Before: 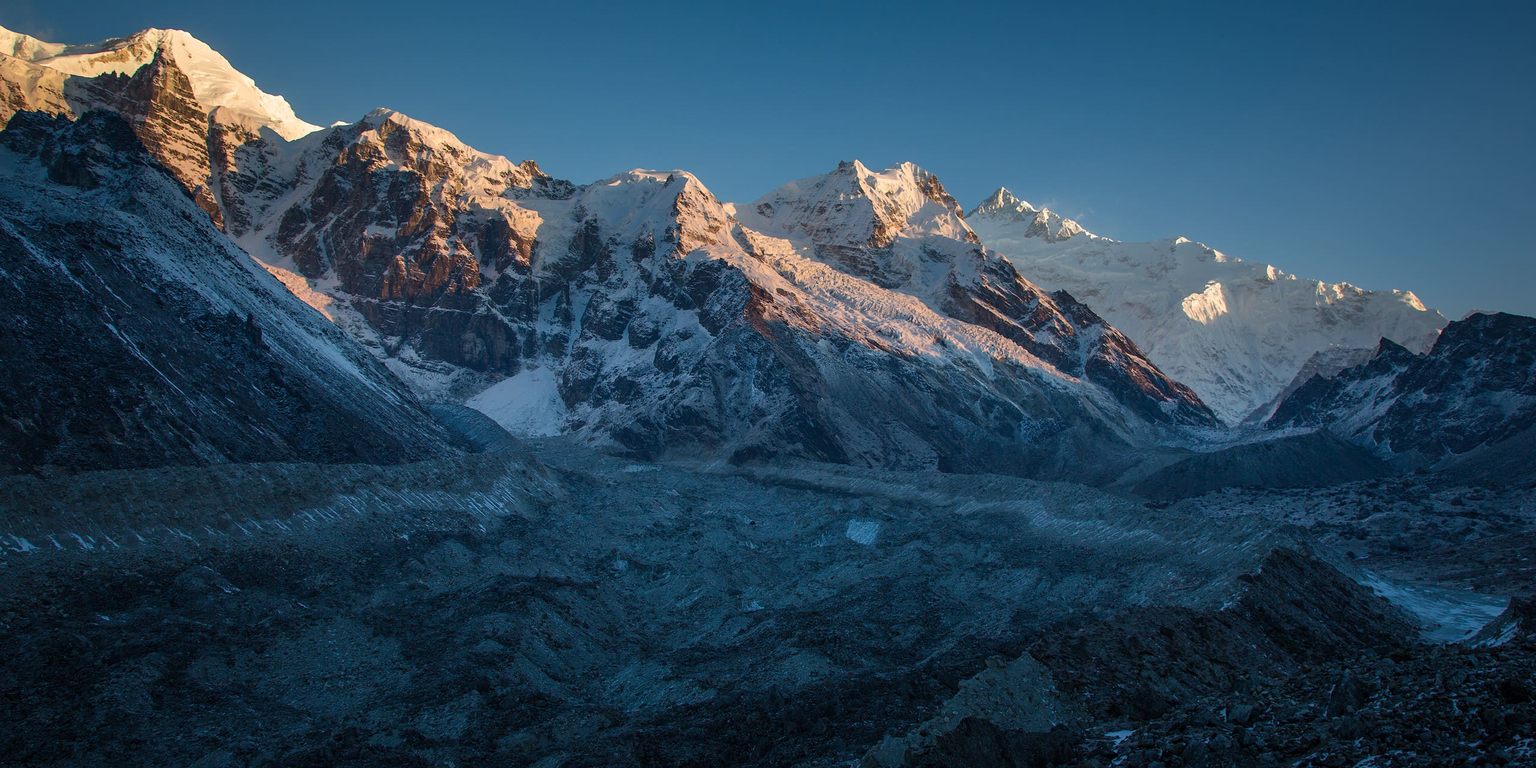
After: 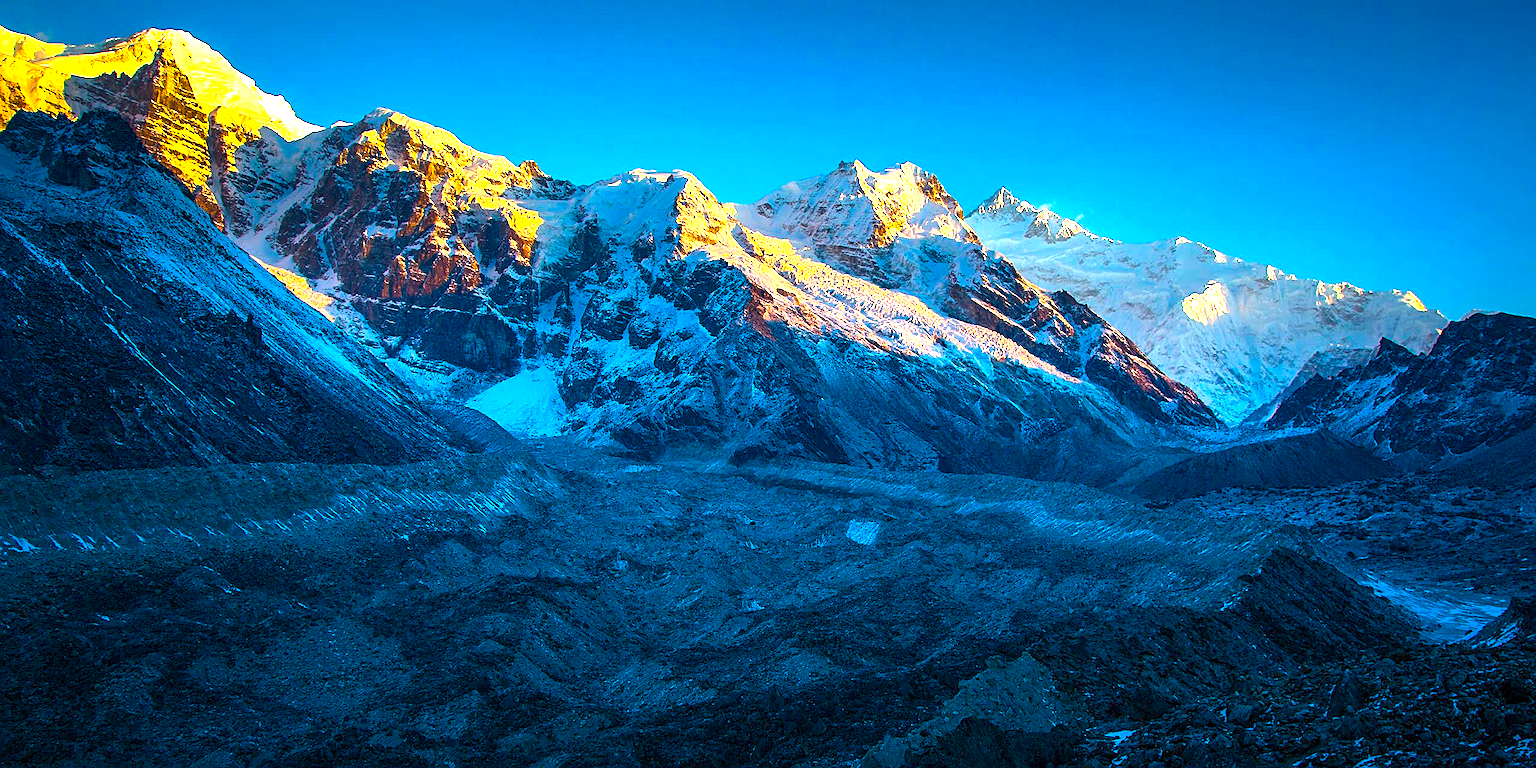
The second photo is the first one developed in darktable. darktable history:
color balance rgb: linear chroma grading › shadows -40%, linear chroma grading › highlights 40%, linear chroma grading › global chroma 45%, linear chroma grading › mid-tones -30%, perceptual saturation grading › global saturation 55%, perceptual saturation grading › highlights -50%, perceptual saturation grading › mid-tones 40%, perceptual saturation grading › shadows 30%, perceptual brilliance grading › global brilliance 20%, perceptual brilliance grading › shadows -40%, global vibrance 35%
exposure: exposure 1 EV, compensate highlight preservation false
sharpen: on, module defaults
